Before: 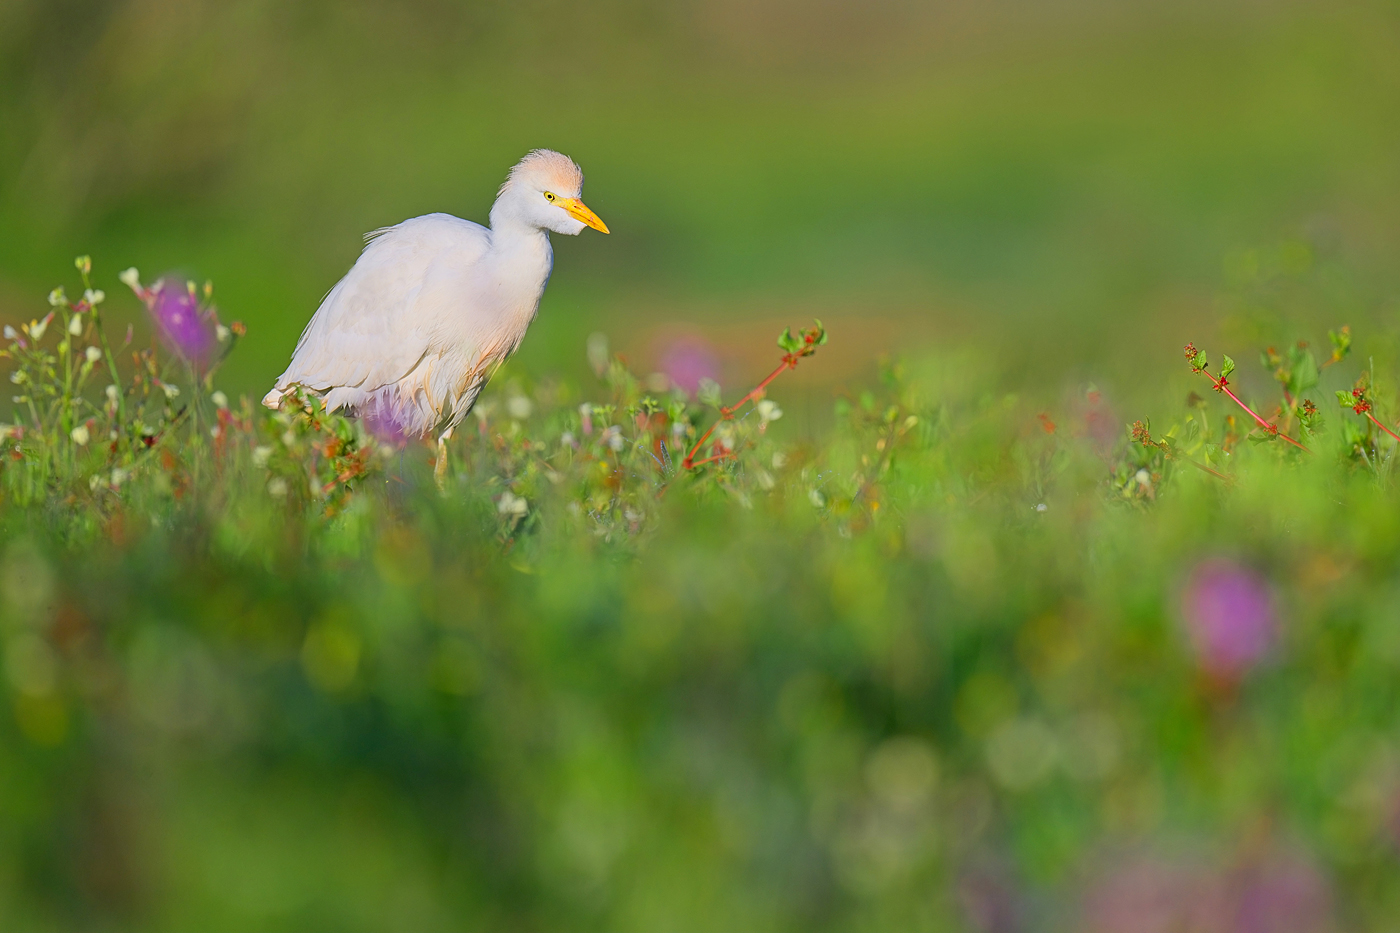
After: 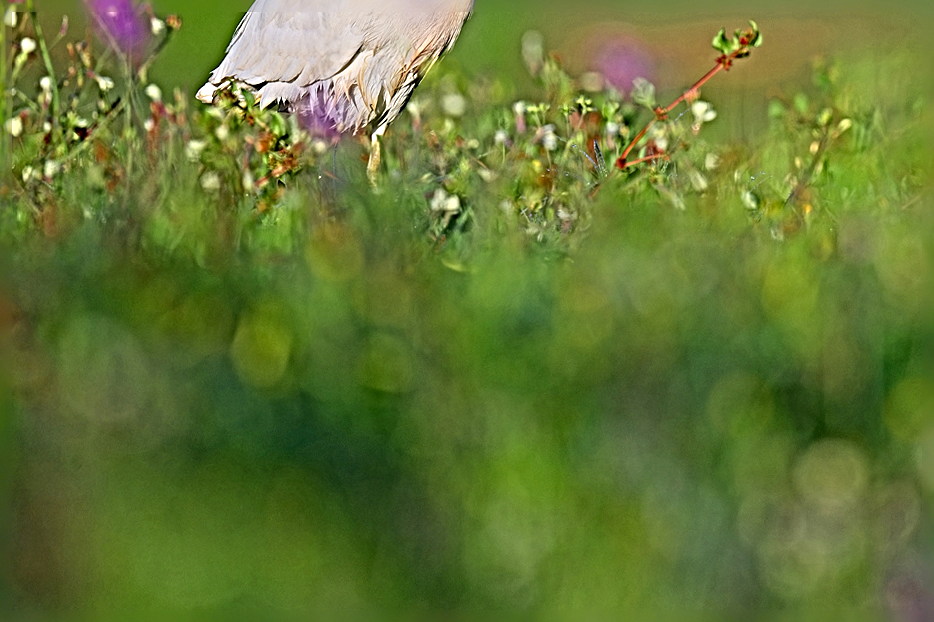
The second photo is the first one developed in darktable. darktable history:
sharpen: radius 6.3, amount 1.8, threshold 0
tone equalizer: on, module defaults
crop and rotate: angle -0.82°, left 3.85%, top 31.828%, right 27.992%
